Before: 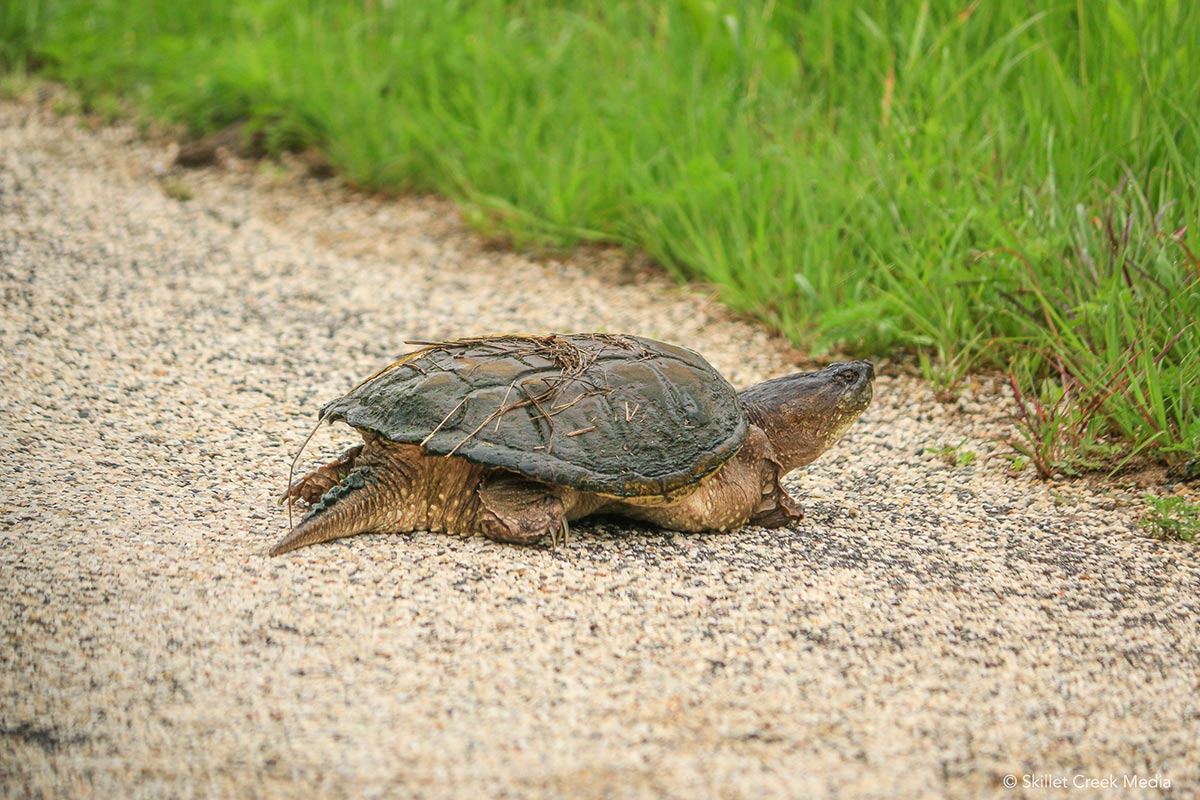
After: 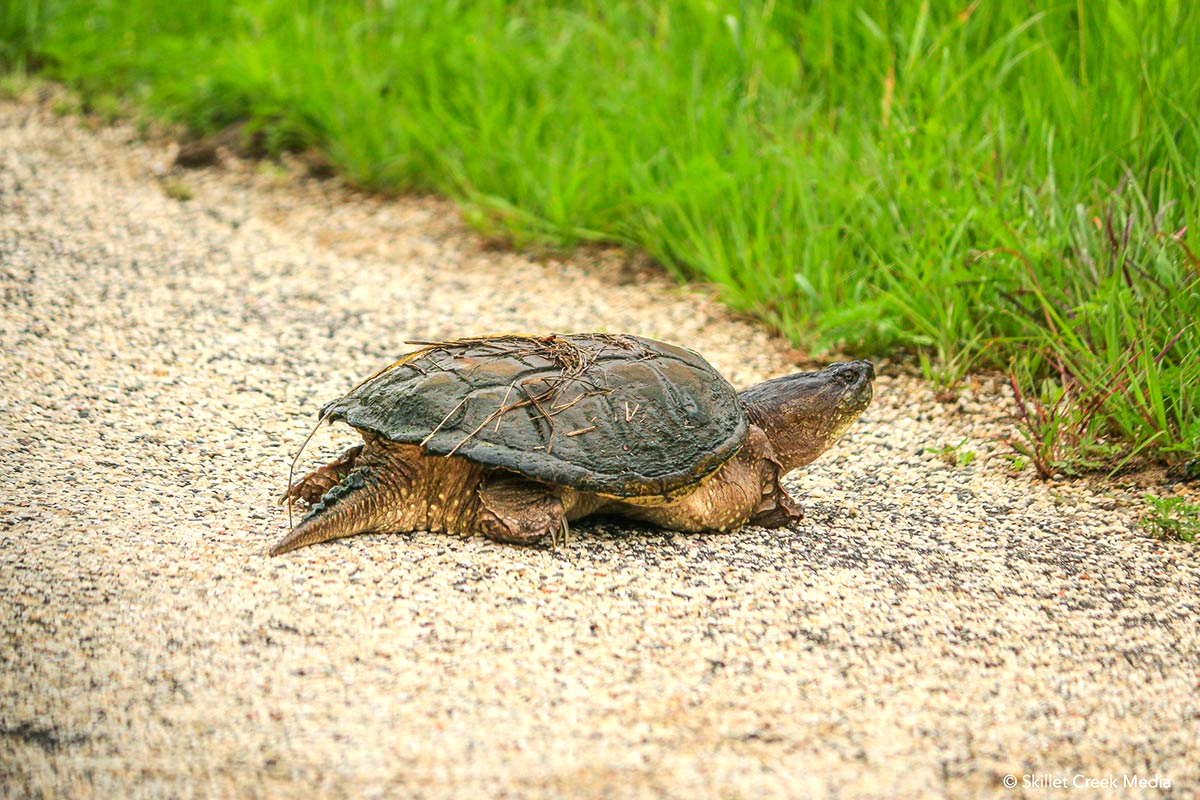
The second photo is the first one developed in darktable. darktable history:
tone equalizer: -8 EV -0.417 EV, -7 EV -0.389 EV, -6 EV -0.333 EV, -5 EV -0.222 EV, -3 EV 0.222 EV, -2 EV 0.333 EV, -1 EV 0.389 EV, +0 EV 0.417 EV, edges refinement/feathering 500, mask exposure compensation -1.57 EV, preserve details no
contrast brightness saturation: saturation 0.18
